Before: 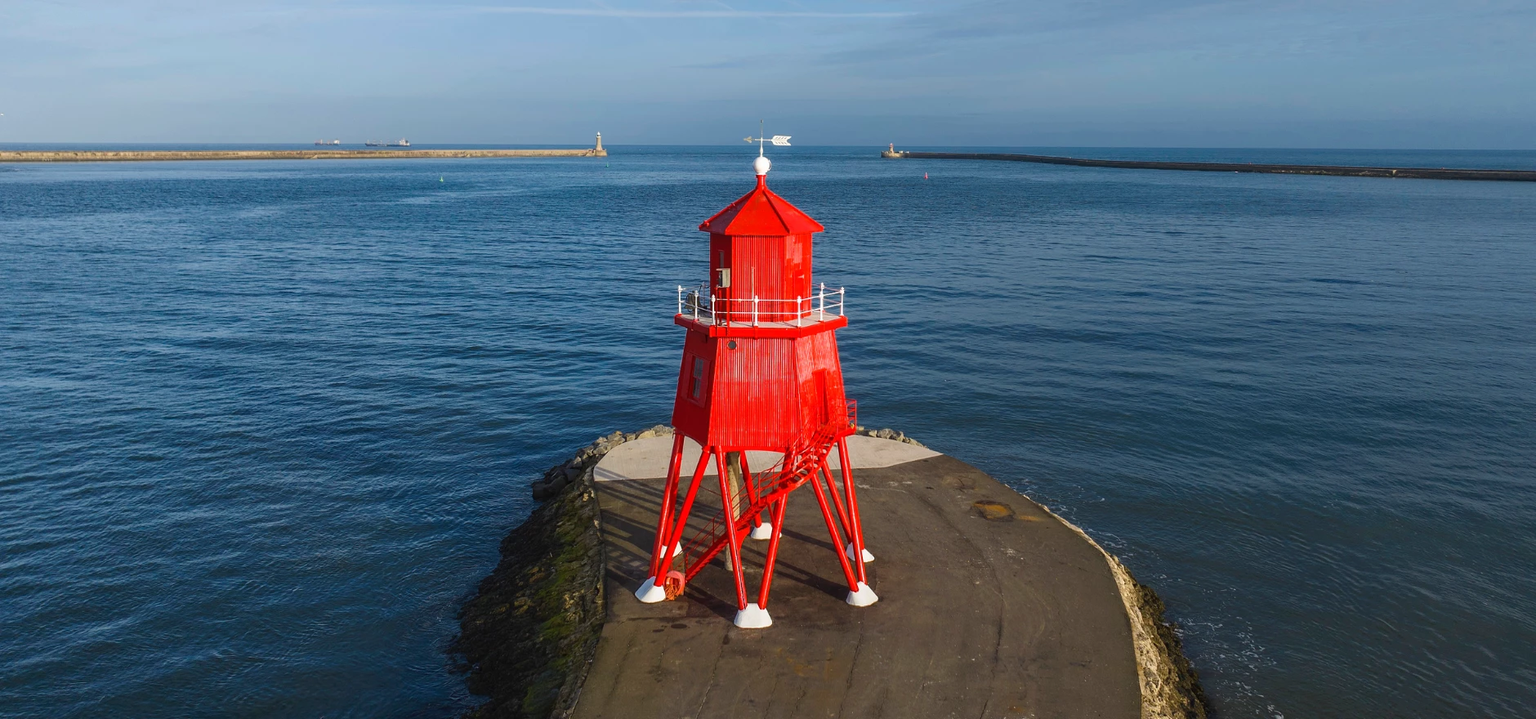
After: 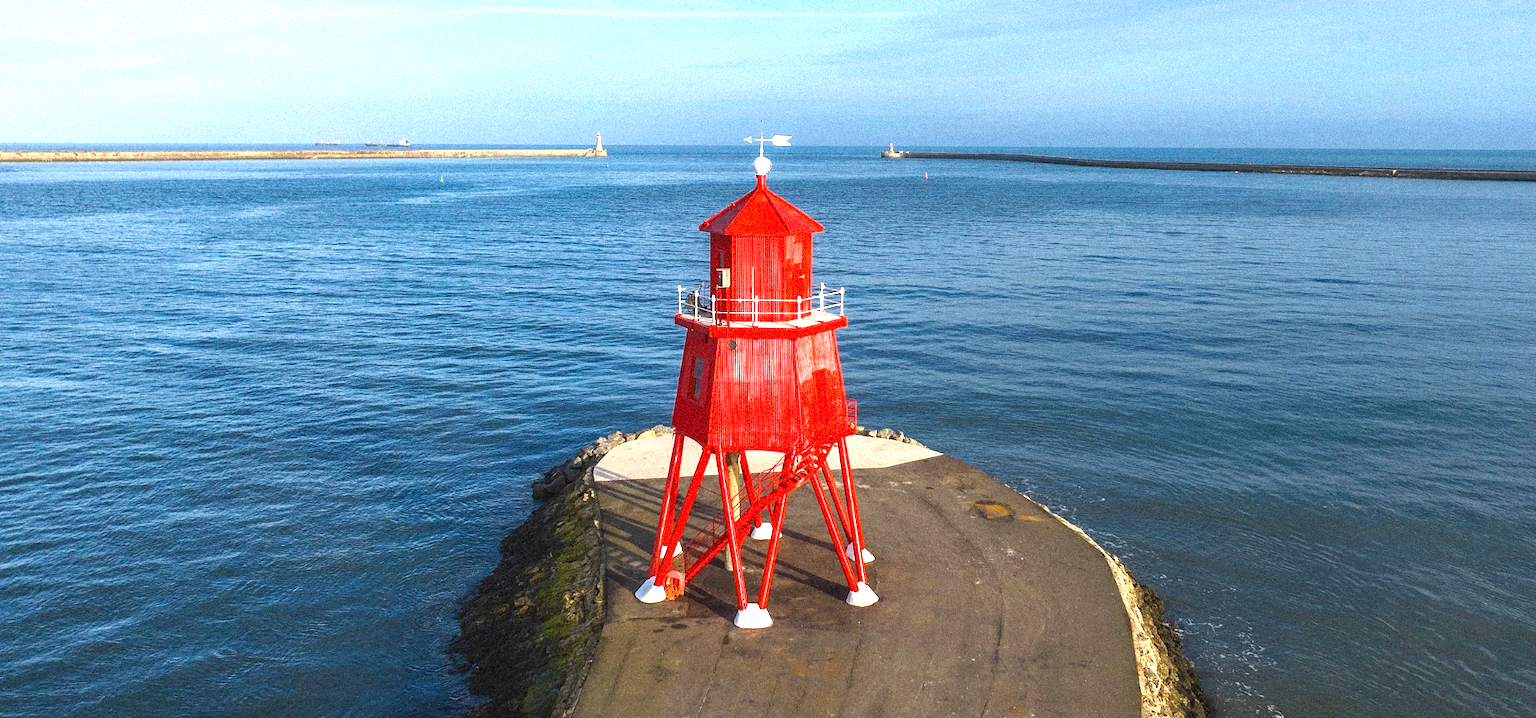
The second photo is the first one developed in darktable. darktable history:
levels: levels [0.016, 0.492, 0.969]
grain: coarseness 9.38 ISO, strength 34.99%, mid-tones bias 0%
exposure: exposure 1.16 EV, compensate exposure bias true, compensate highlight preservation false
